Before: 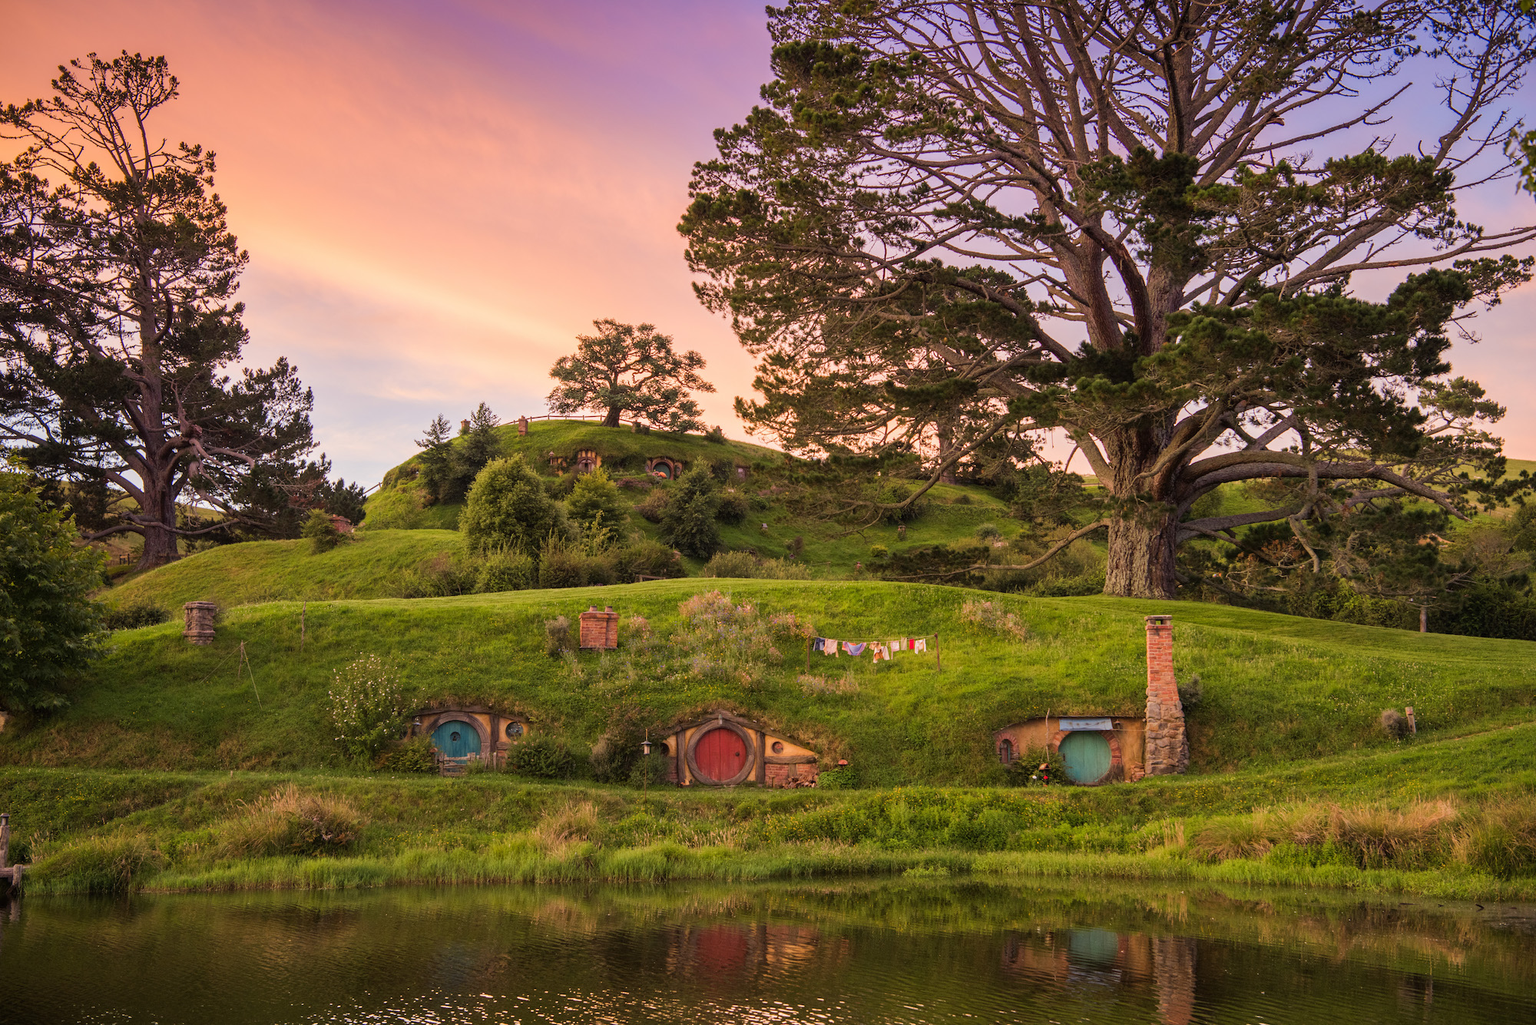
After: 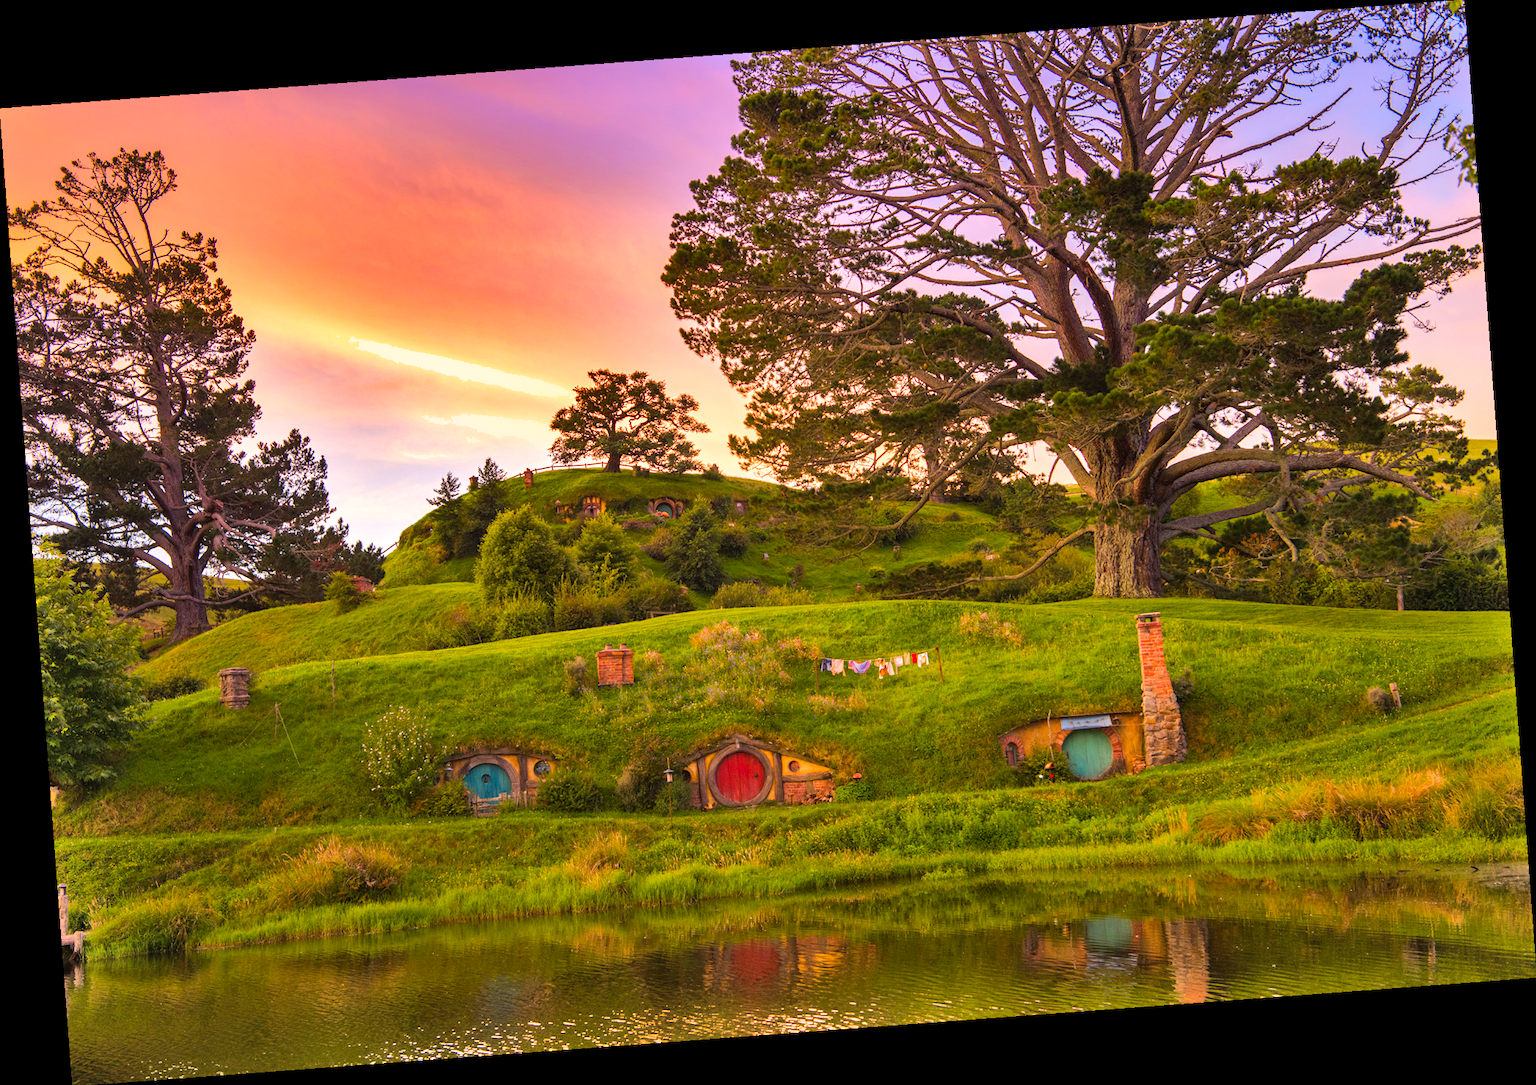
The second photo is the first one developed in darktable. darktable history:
shadows and highlights: shadows 80.73, white point adjustment -9.07, highlights -61.46, soften with gaussian
rotate and perspective: rotation -4.25°, automatic cropping off
exposure: exposure 0.781 EV, compensate highlight preservation false
color balance rgb: perceptual saturation grading › global saturation 20%, global vibrance 20%
